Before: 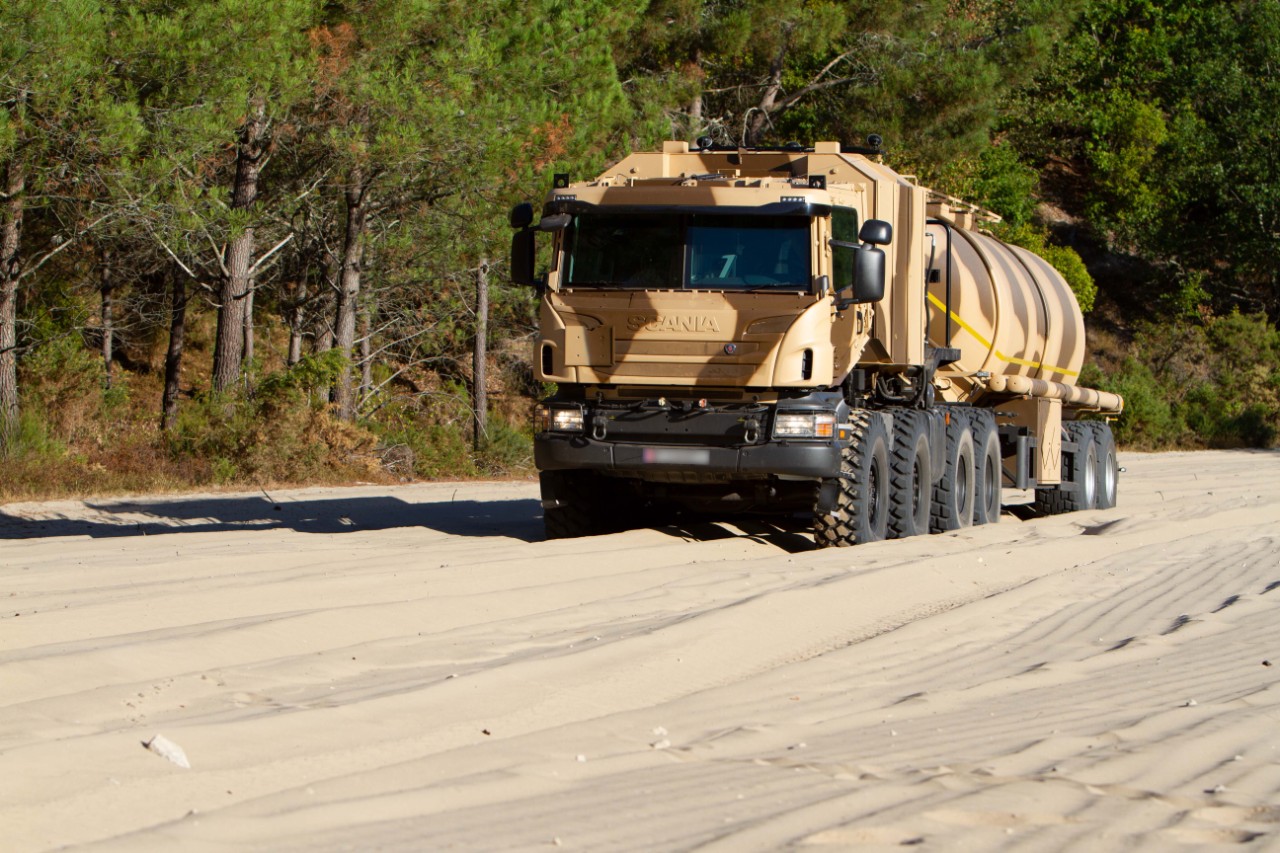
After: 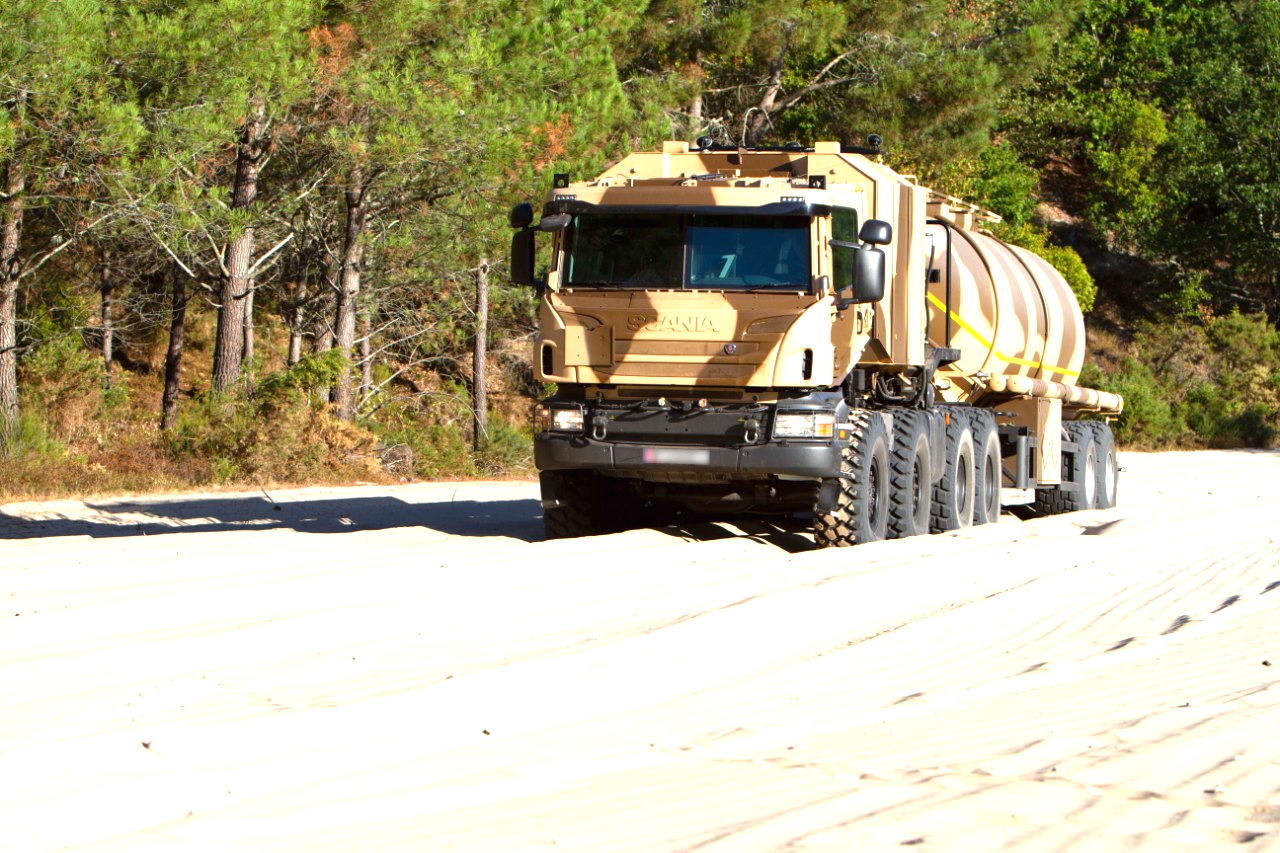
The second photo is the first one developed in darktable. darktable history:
exposure: black level correction 0, exposure 1.105 EV, compensate highlight preservation false
